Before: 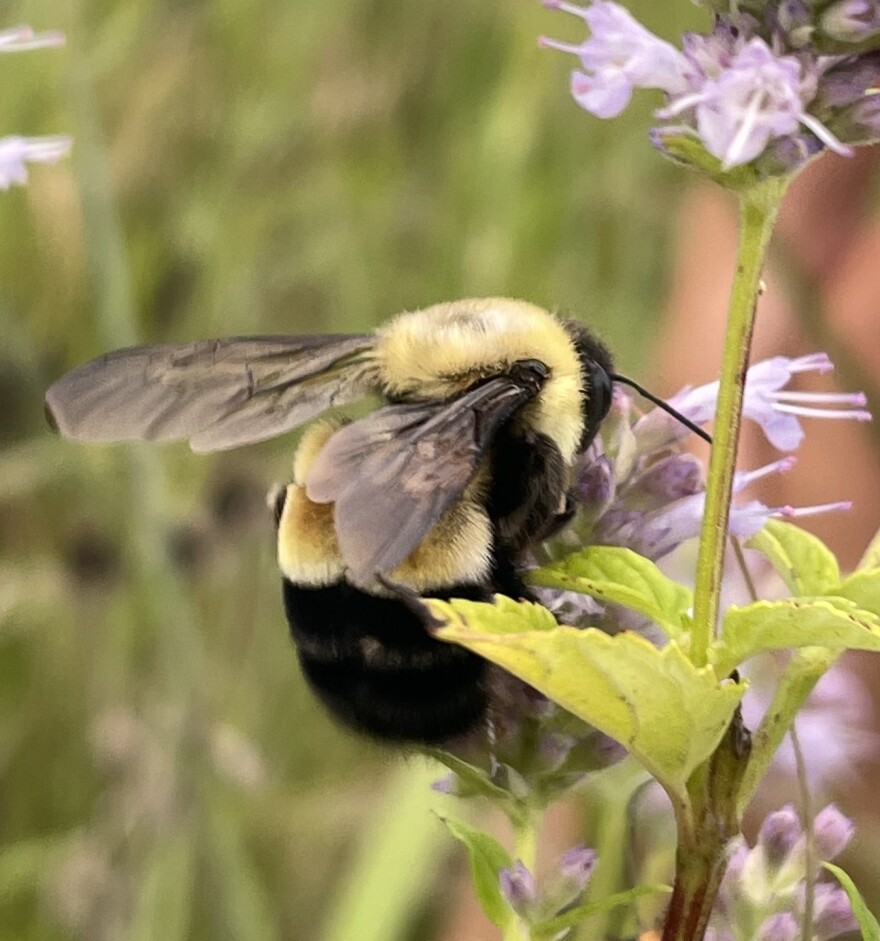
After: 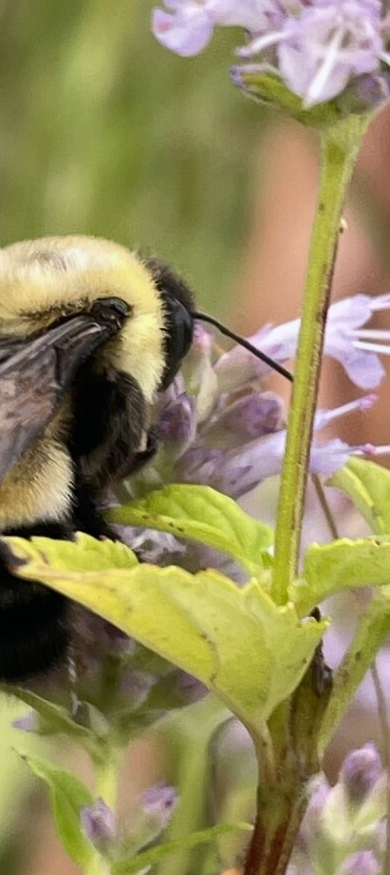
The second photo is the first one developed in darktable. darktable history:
crop: left 47.628%, top 6.643%, right 7.874%
shadows and highlights: shadows 43.71, white point adjustment -1.46, soften with gaussian
white balance: red 0.982, blue 1.018
